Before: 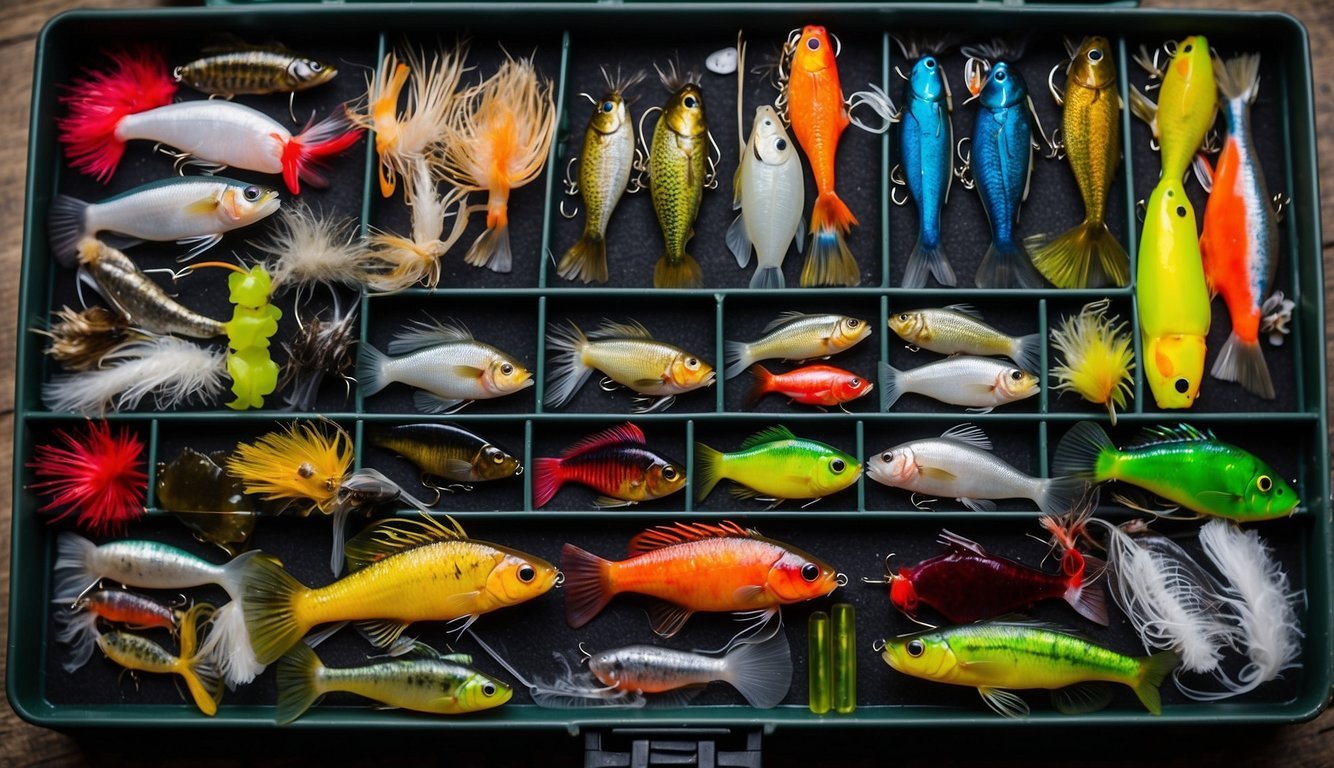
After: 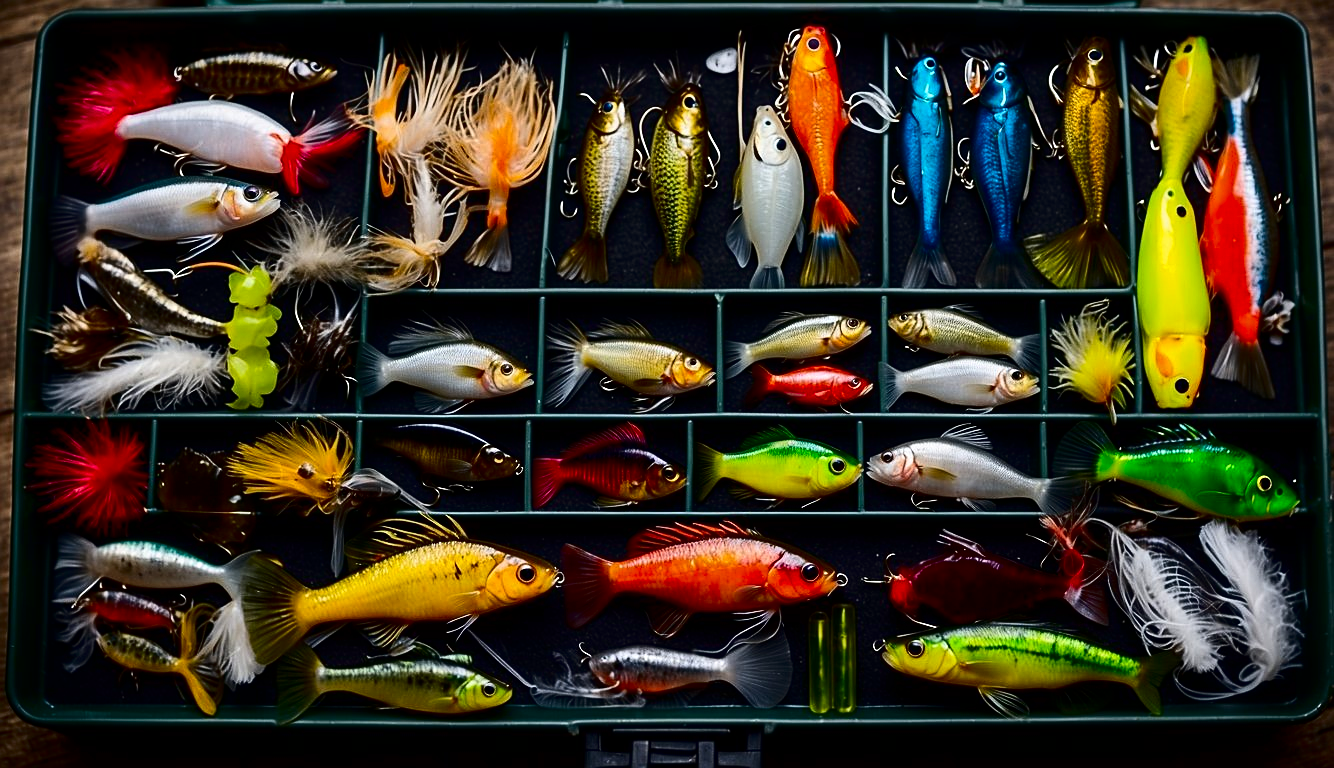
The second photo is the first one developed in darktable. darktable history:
sharpen: on, module defaults
contrast brightness saturation: contrast 0.24, brightness -0.24, saturation 0.14
